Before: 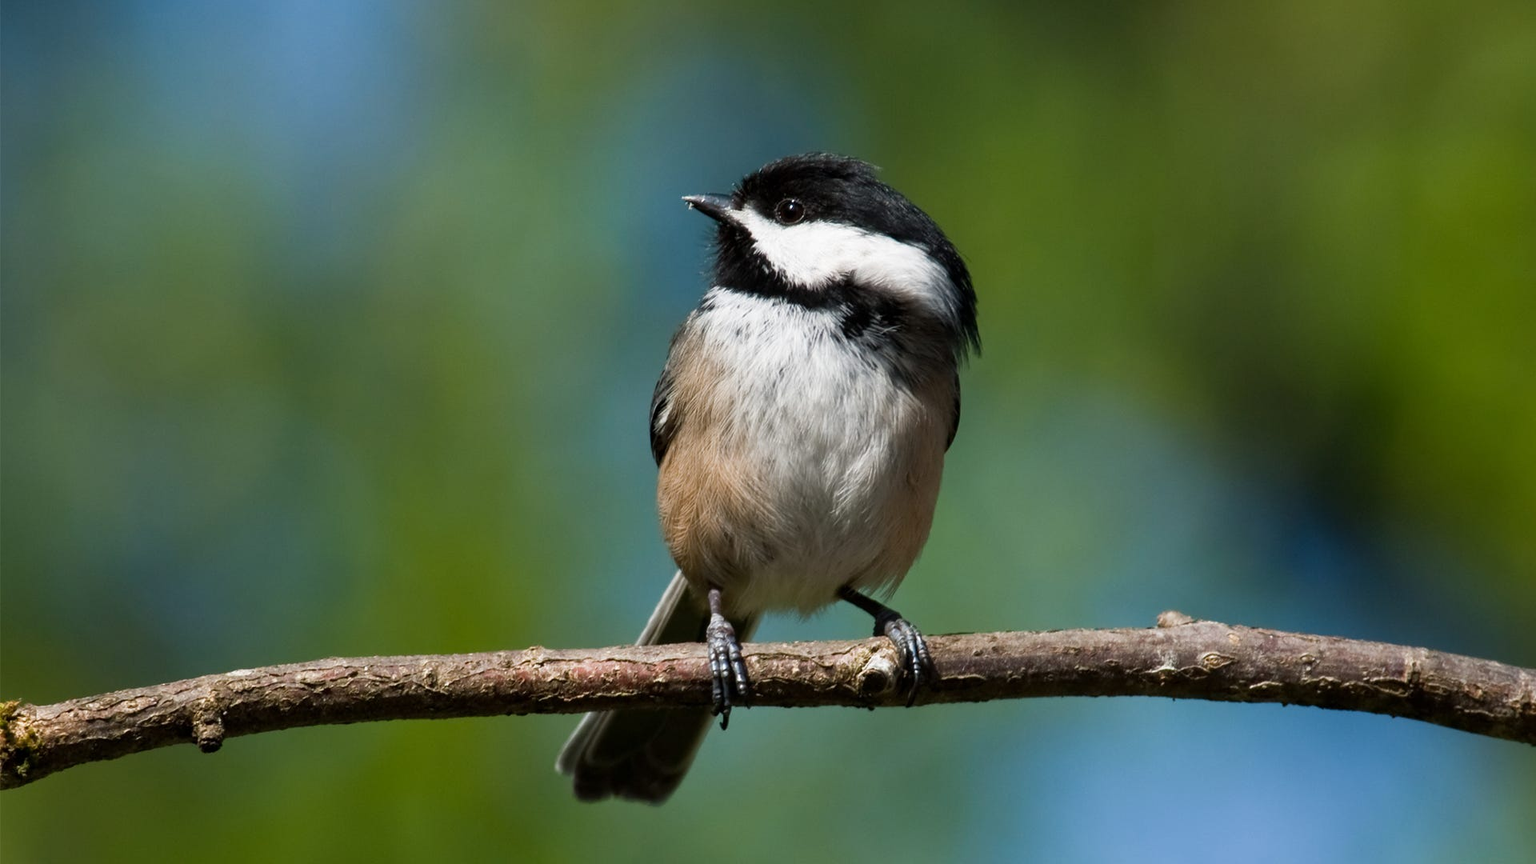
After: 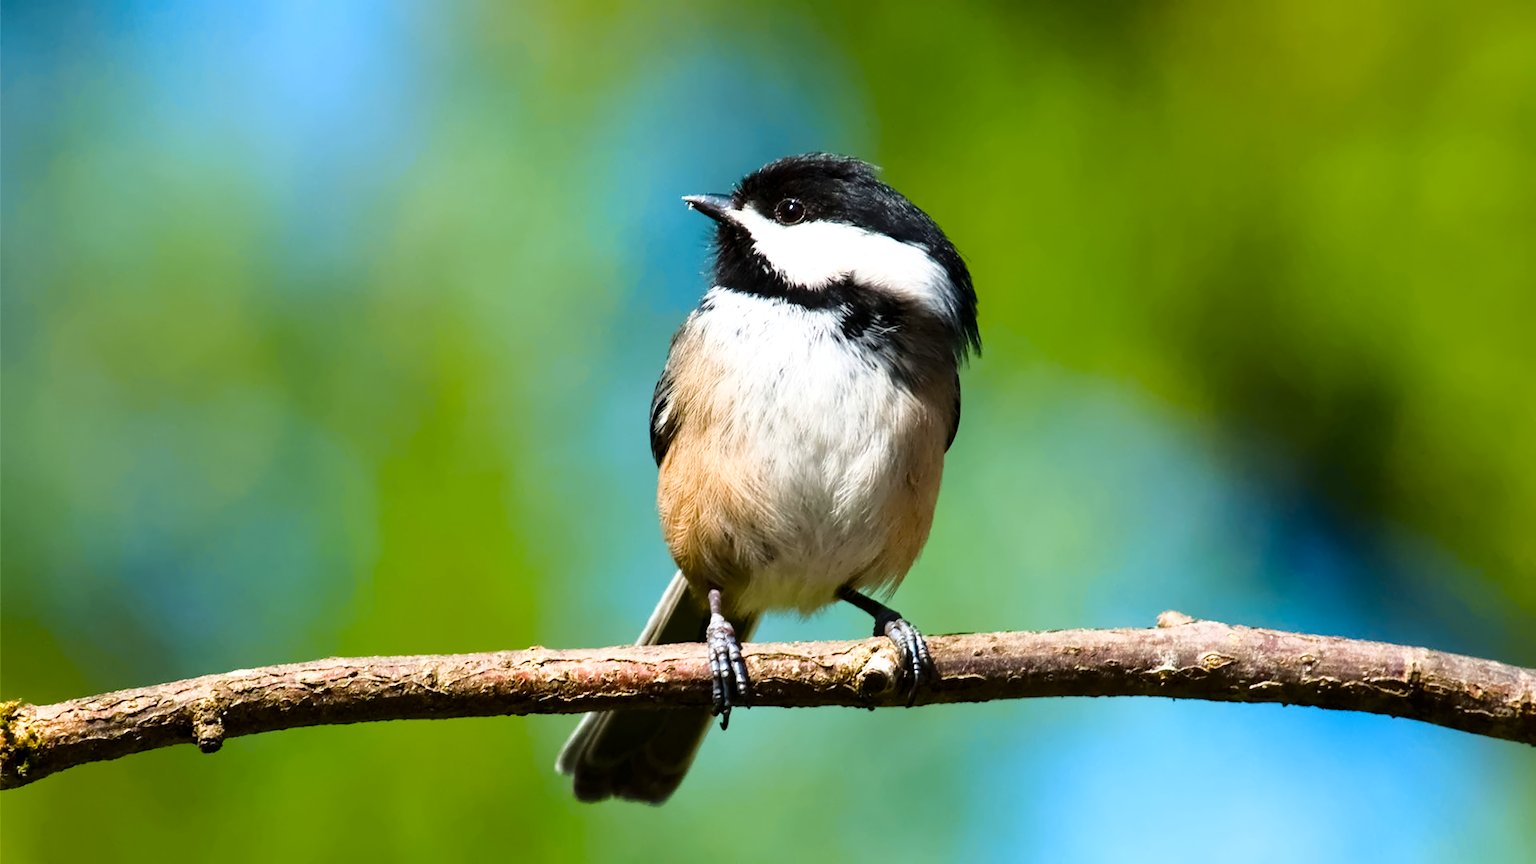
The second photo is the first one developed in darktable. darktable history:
base curve: curves: ch0 [(0, 0) (0.028, 0.03) (0.121, 0.232) (0.46, 0.748) (0.859, 0.968) (1, 1)]
denoise (profiled): preserve shadows 1.11, scattering 0.121, a [-1, 0, 0], b [0, 0, 0], compensate highlight preservation false
color balance rgb: perceptual saturation grading › global saturation 25%, perceptual saturation grading › highlights -50%, perceptual saturation grading › shadows 30%, perceptual brilliance grading › global brilliance 12%, global vibrance 20%
